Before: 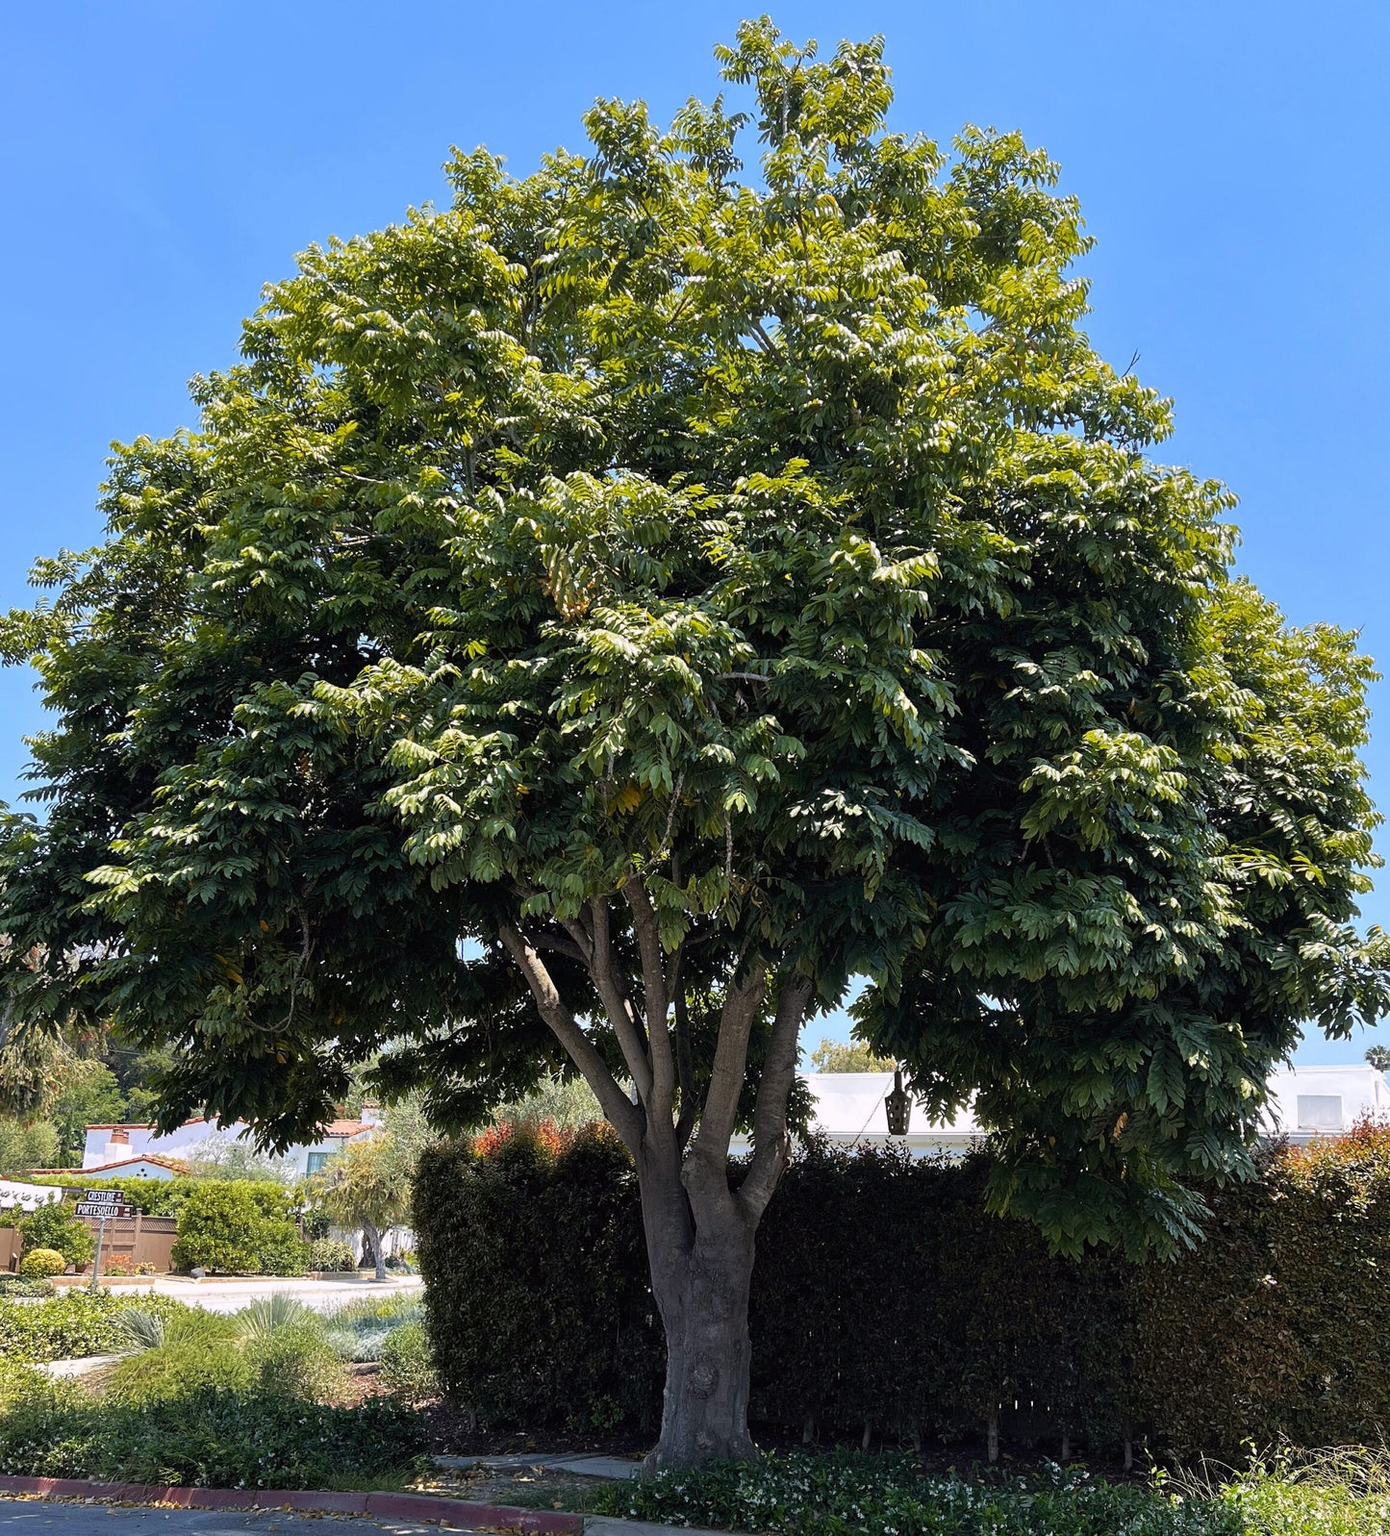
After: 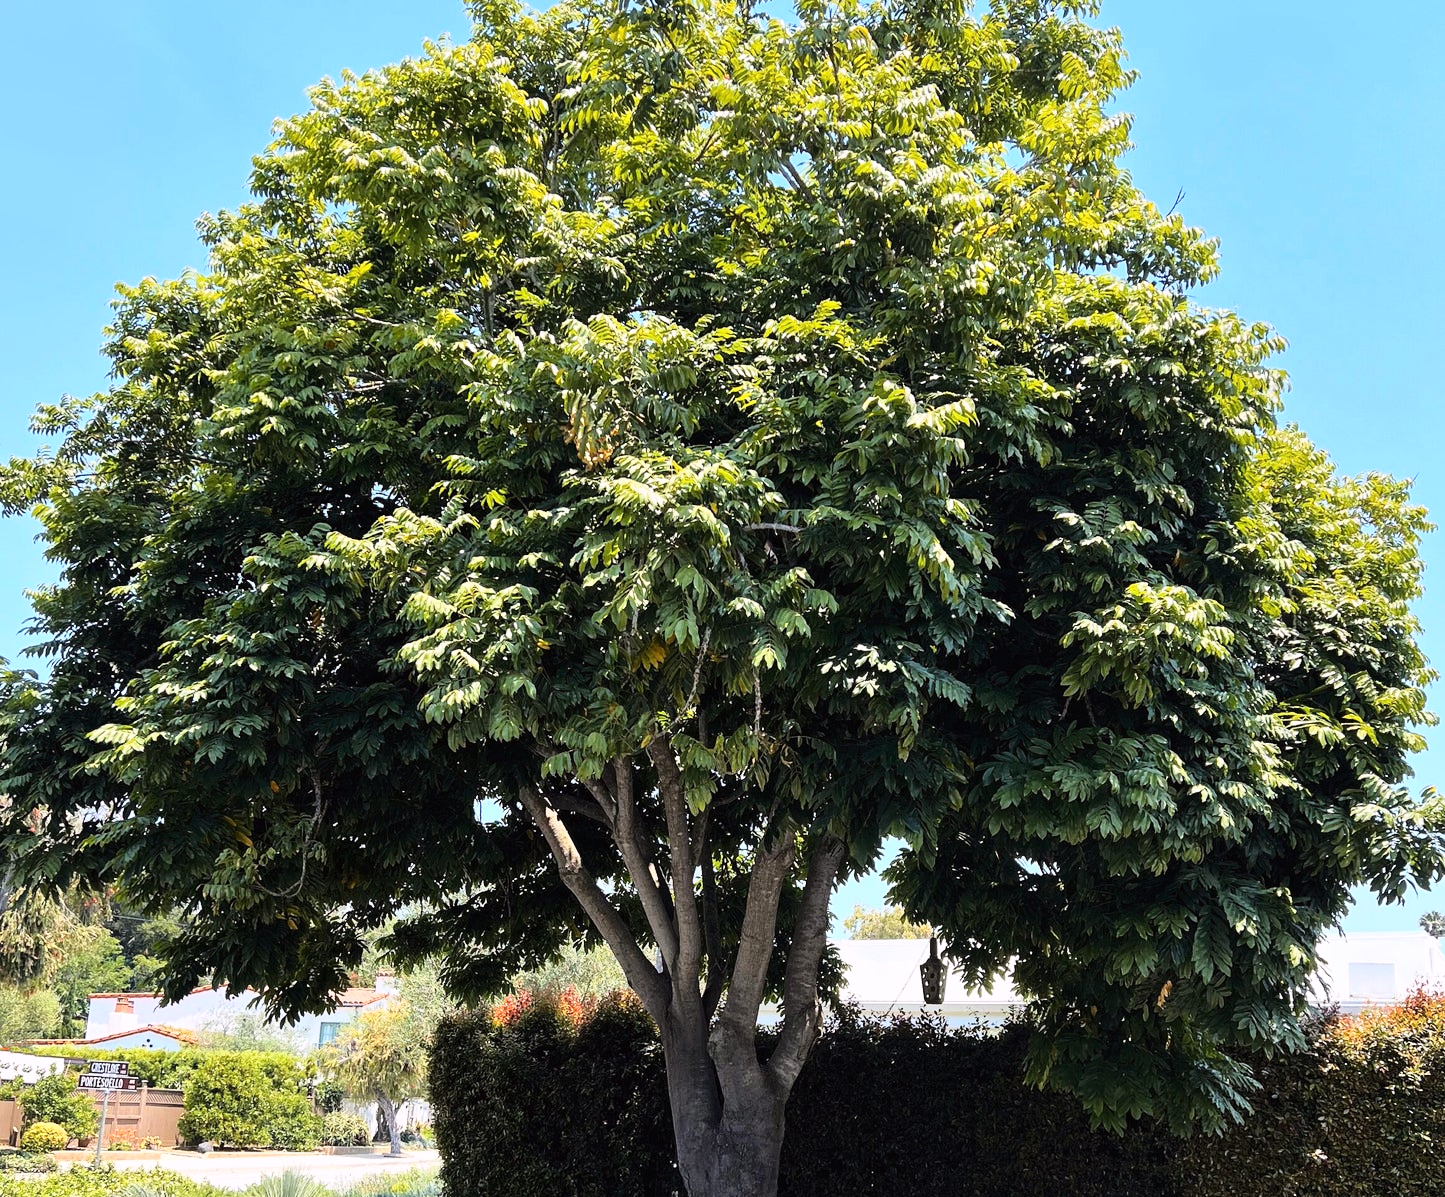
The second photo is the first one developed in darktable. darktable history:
base curve: curves: ch0 [(0, 0) (0.028, 0.03) (0.121, 0.232) (0.46, 0.748) (0.859, 0.968) (1, 1)]
crop: top 11.044%, bottom 13.942%
